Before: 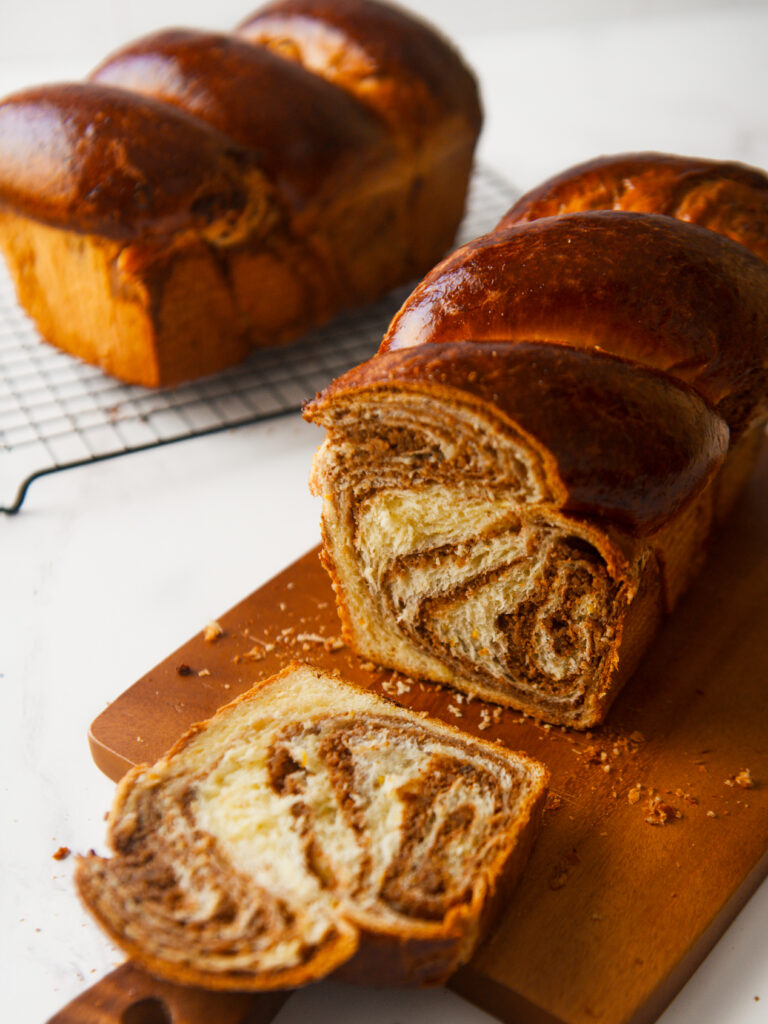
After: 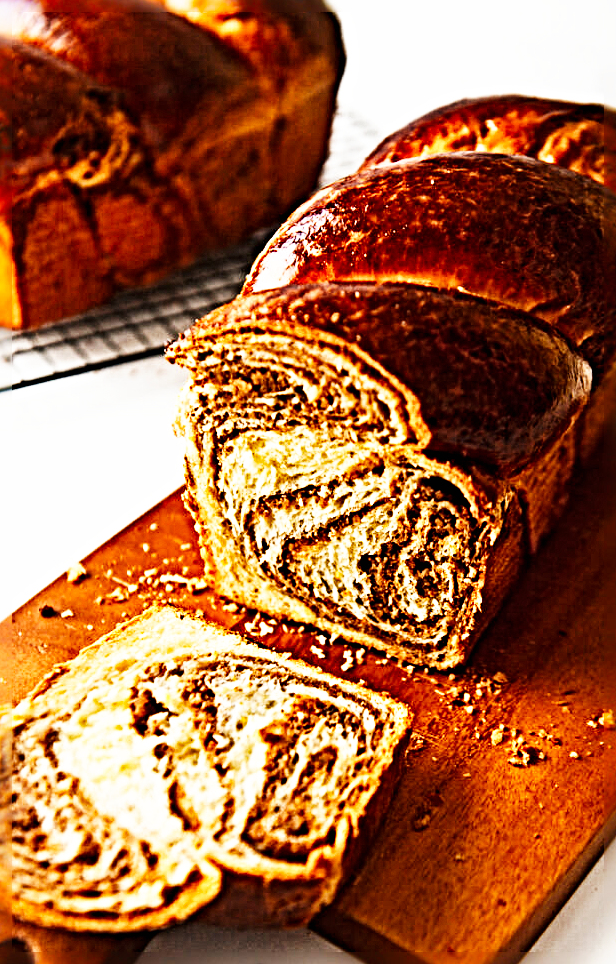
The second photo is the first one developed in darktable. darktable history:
sharpen: radius 6.3, amount 1.8, threshold 0
crop and rotate: left 17.959%, top 5.771%, right 1.742%
base curve: curves: ch0 [(0, 0) (0.007, 0.004) (0.027, 0.03) (0.046, 0.07) (0.207, 0.54) (0.442, 0.872) (0.673, 0.972) (1, 1)], preserve colors none
